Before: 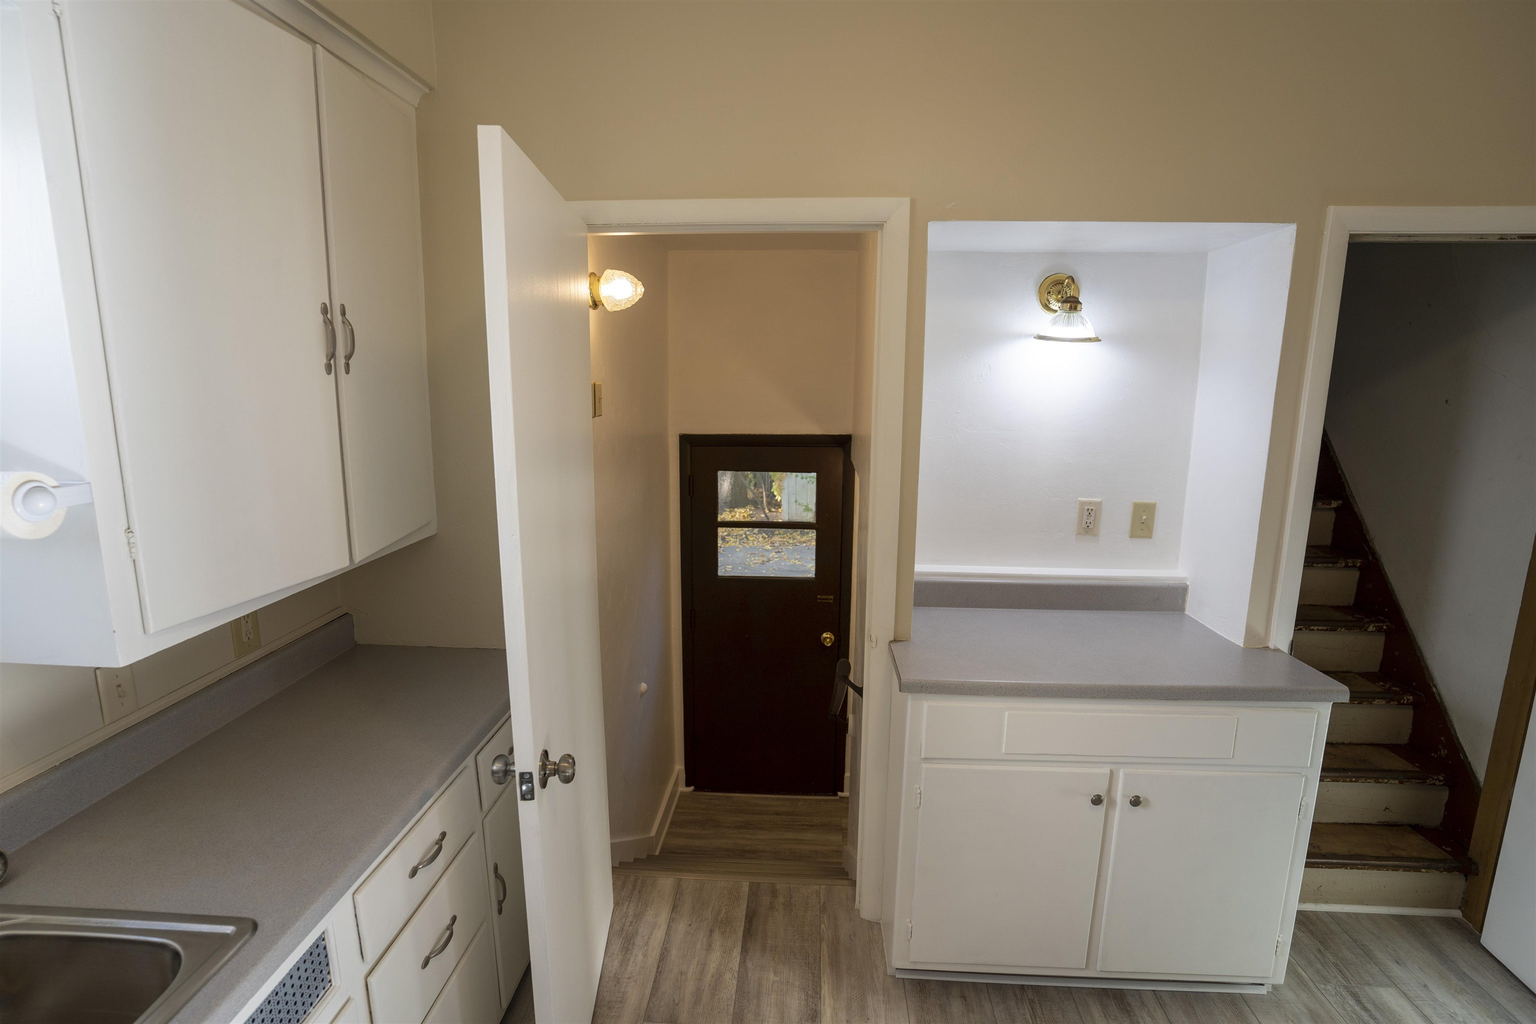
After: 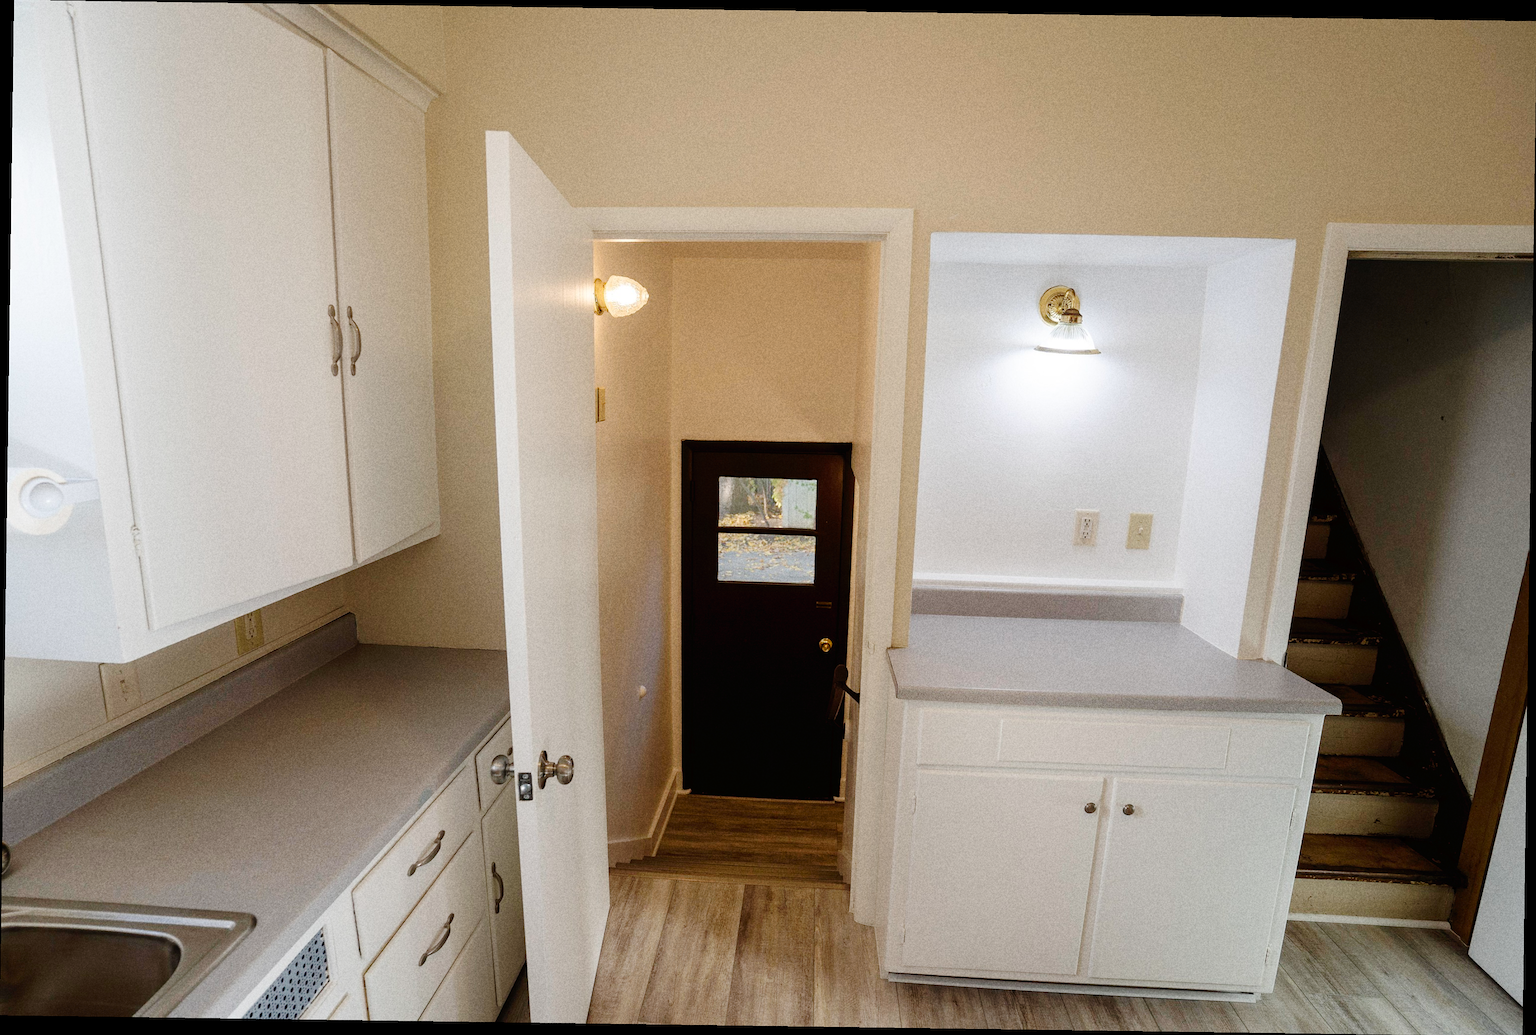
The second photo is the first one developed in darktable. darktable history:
rotate and perspective: rotation 0.8°, automatic cropping off
grain: coarseness 8.68 ISO, strength 31.94%
contrast brightness saturation: saturation -0.05
tone curve: curves: ch0 [(0, 0) (0.003, 0.009) (0.011, 0.009) (0.025, 0.01) (0.044, 0.02) (0.069, 0.032) (0.1, 0.048) (0.136, 0.092) (0.177, 0.153) (0.224, 0.217) (0.277, 0.306) (0.335, 0.402) (0.399, 0.488) (0.468, 0.574) (0.543, 0.648) (0.623, 0.716) (0.709, 0.783) (0.801, 0.851) (0.898, 0.92) (1, 1)], preserve colors none
